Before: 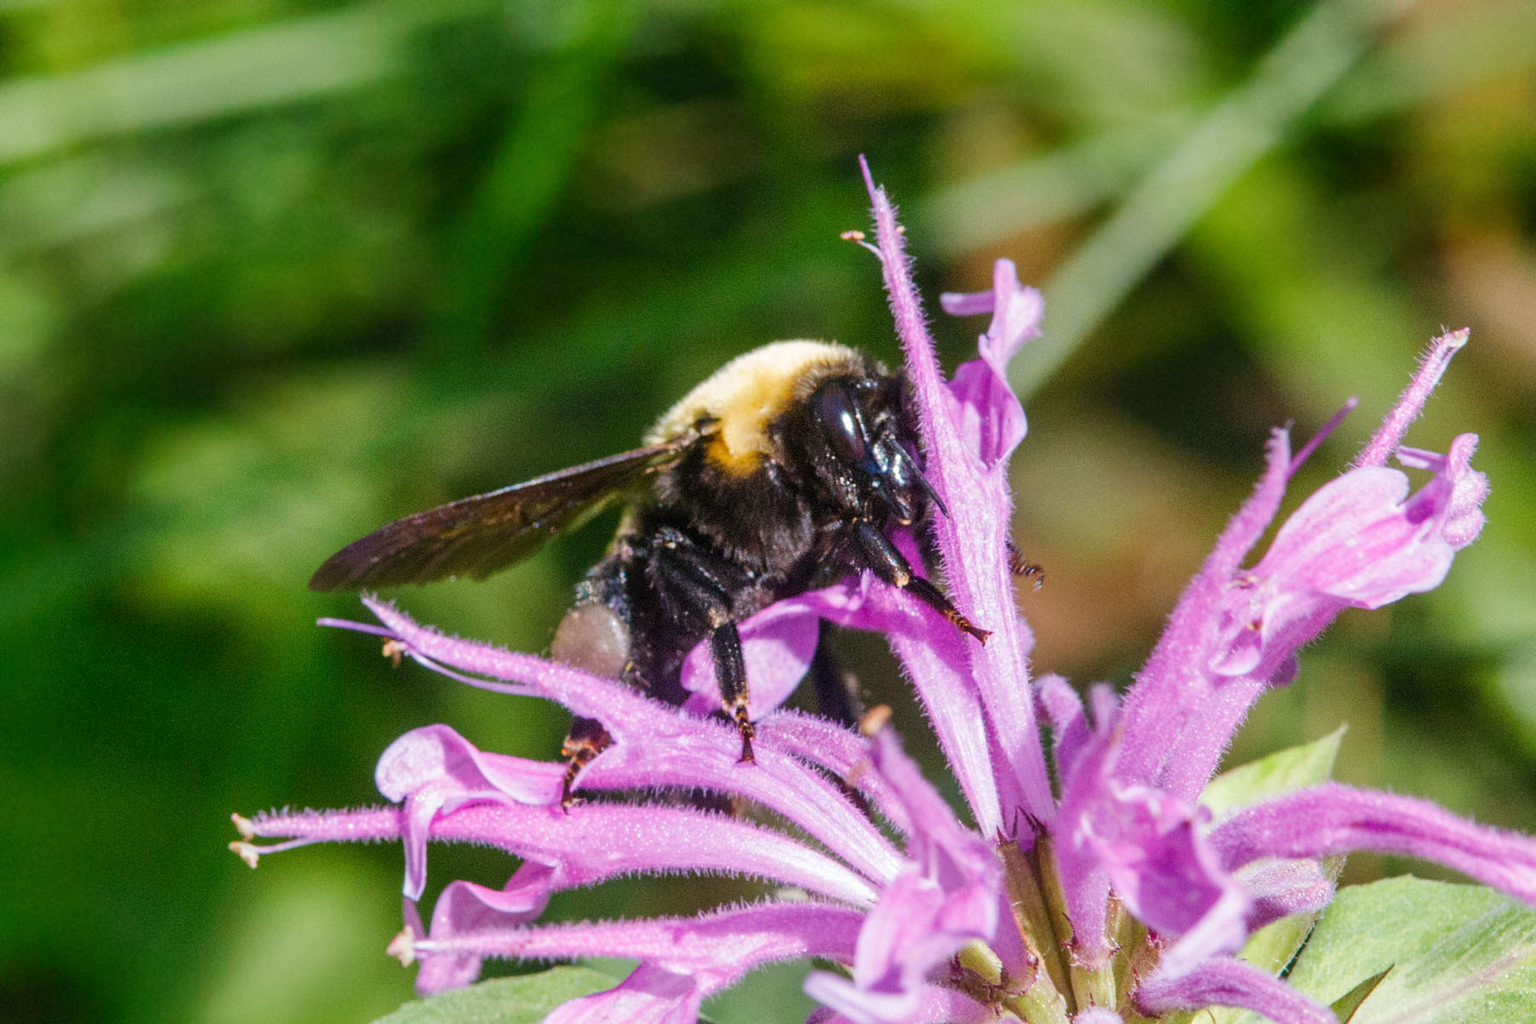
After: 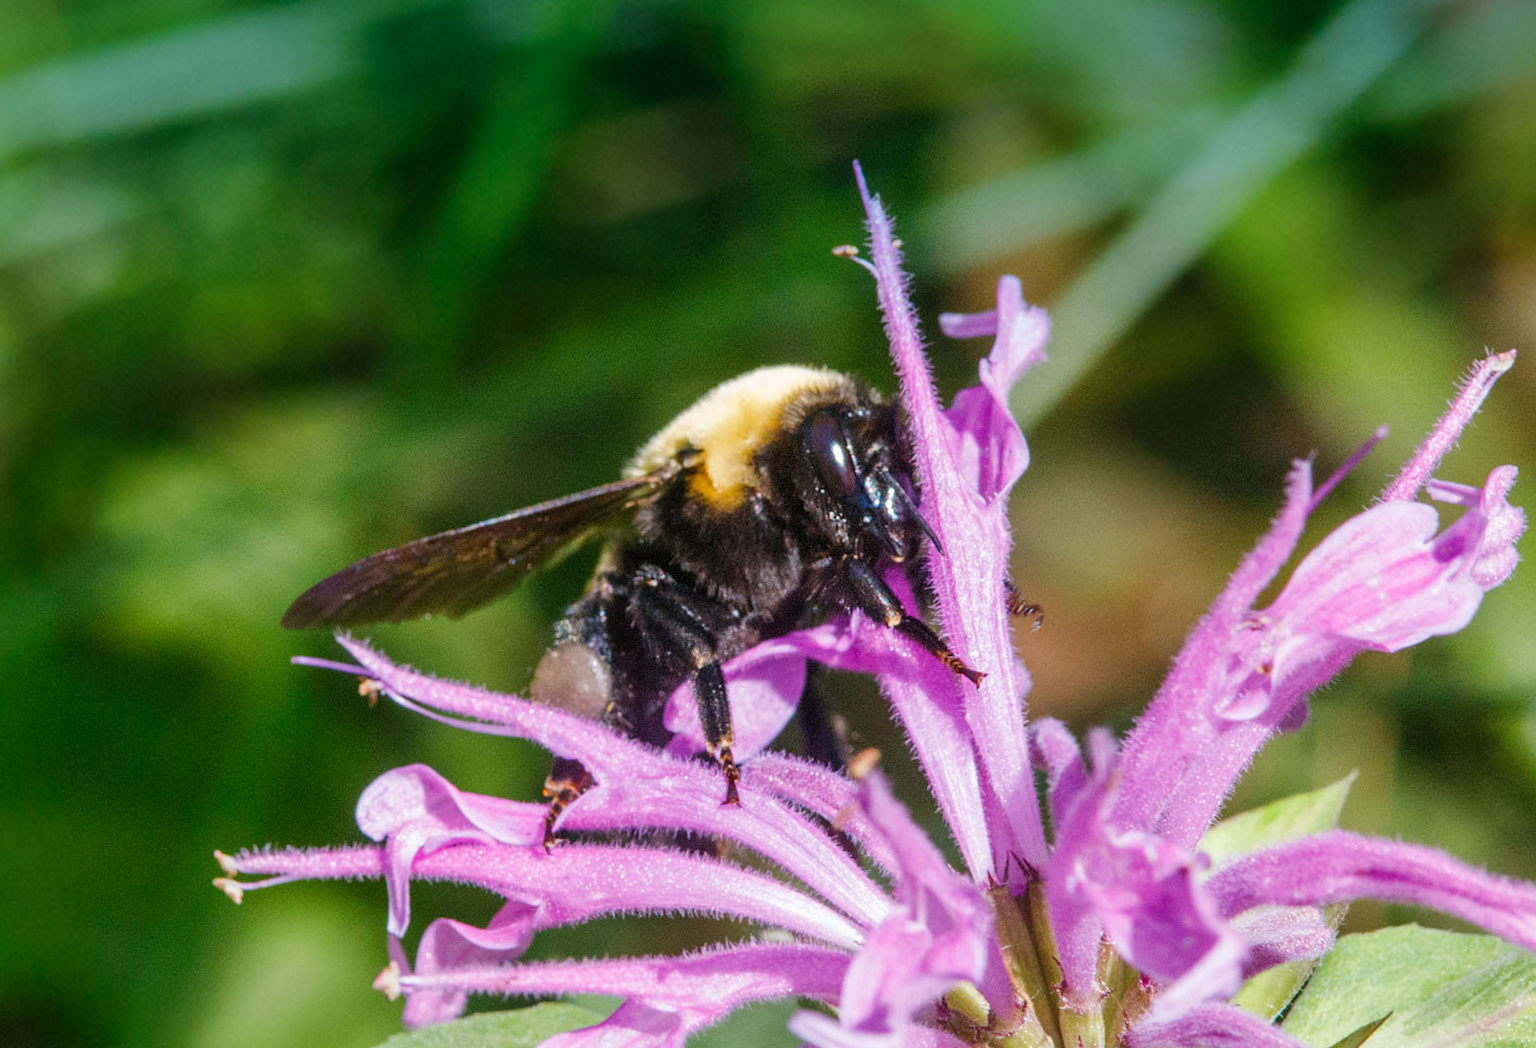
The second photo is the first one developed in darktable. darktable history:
rotate and perspective: rotation 0.074°, lens shift (vertical) 0.096, lens shift (horizontal) -0.041, crop left 0.043, crop right 0.952, crop top 0.024, crop bottom 0.979
graduated density: density 2.02 EV, hardness 44%, rotation 0.374°, offset 8.21, hue 208.8°, saturation 97%
